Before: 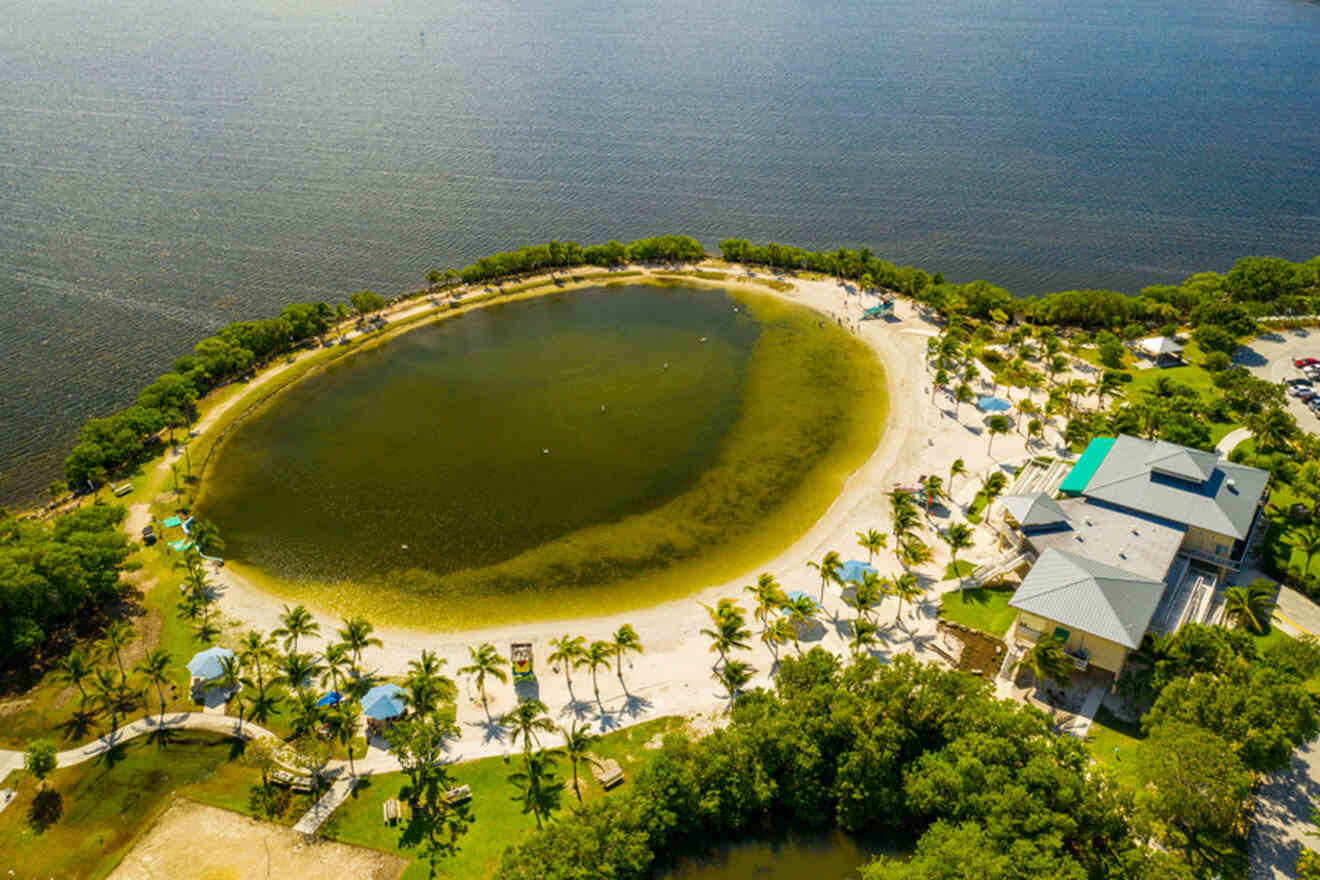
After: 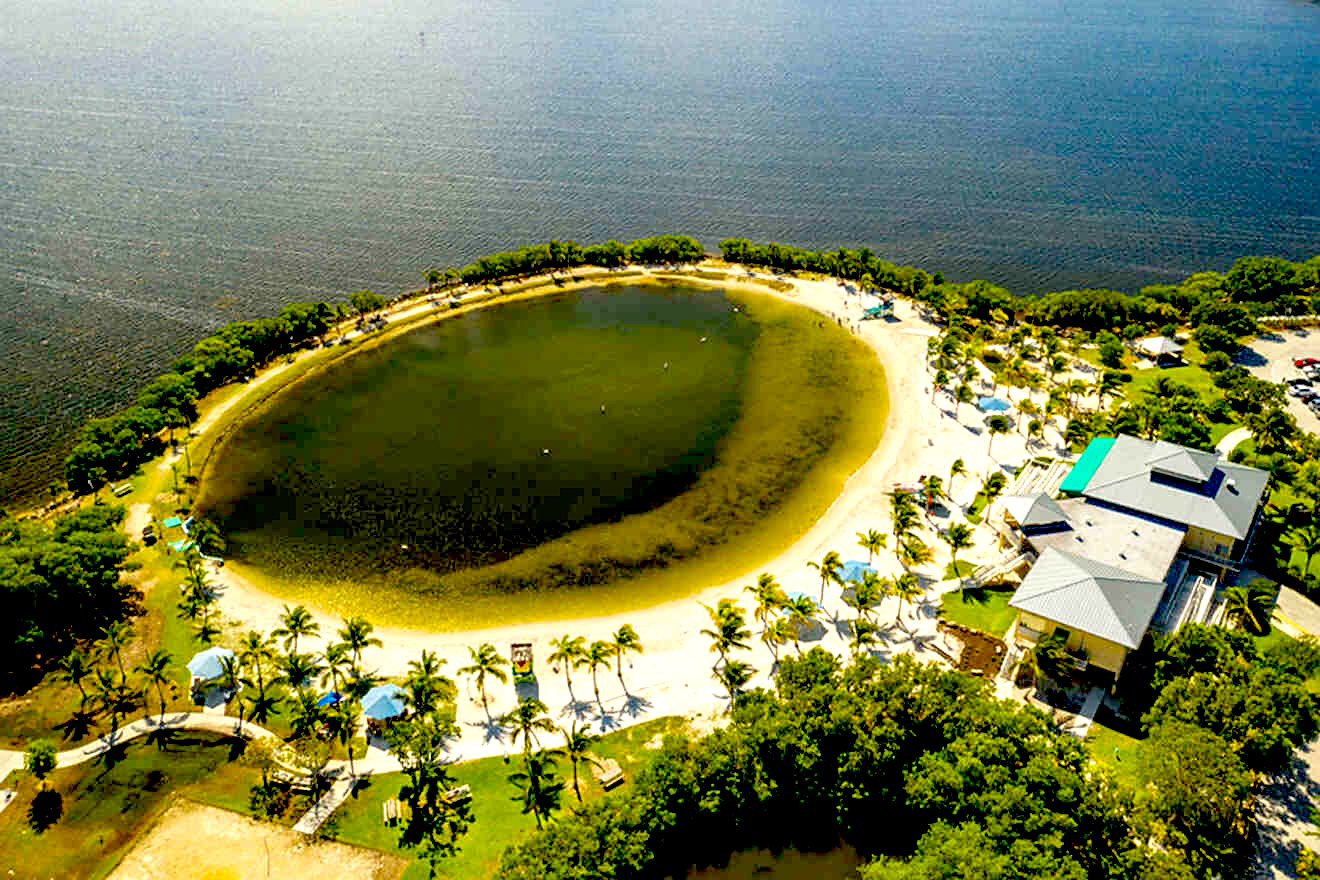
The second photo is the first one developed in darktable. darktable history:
sharpen: radius 1.864, amount 0.398, threshold 1.271
exposure: black level correction 0.04, exposure 0.5 EV, compensate highlight preservation false
